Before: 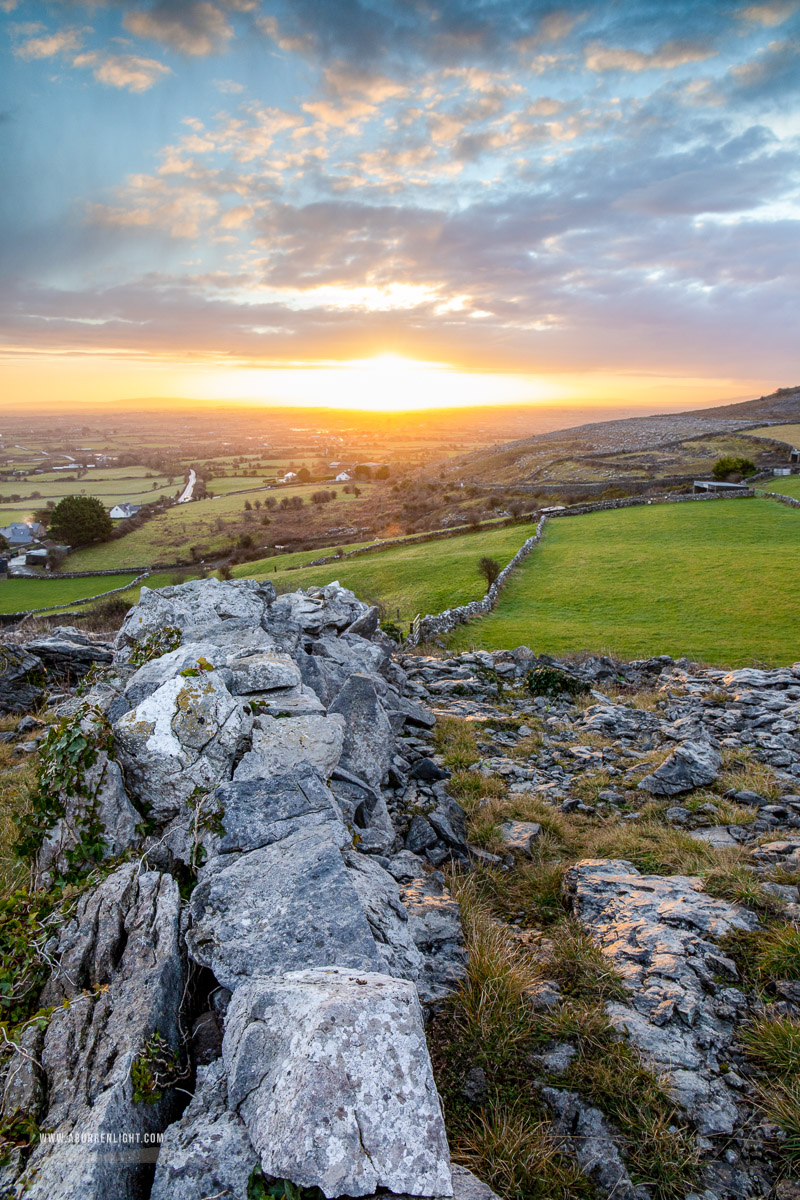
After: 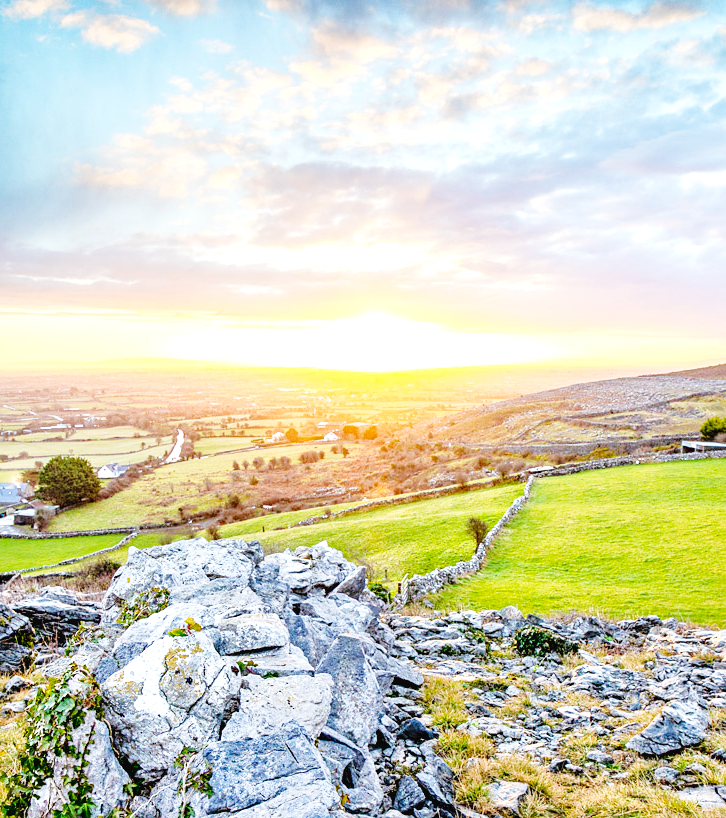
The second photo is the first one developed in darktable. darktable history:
crop: left 1.521%, top 3.366%, right 7.692%, bottom 28.459%
haze removal: compatibility mode true, adaptive false
tone equalizer: -7 EV 0.16 EV, -6 EV 0.621 EV, -5 EV 1.14 EV, -4 EV 1.32 EV, -3 EV 1.17 EV, -2 EV 0.6 EV, -1 EV 0.156 EV
levels: levels [0, 0.492, 0.984]
base curve: curves: ch0 [(0, 0.003) (0.001, 0.002) (0.006, 0.004) (0.02, 0.022) (0.048, 0.086) (0.094, 0.234) (0.162, 0.431) (0.258, 0.629) (0.385, 0.8) (0.548, 0.918) (0.751, 0.988) (1, 1)], preserve colors none
sharpen: amount 0.201
